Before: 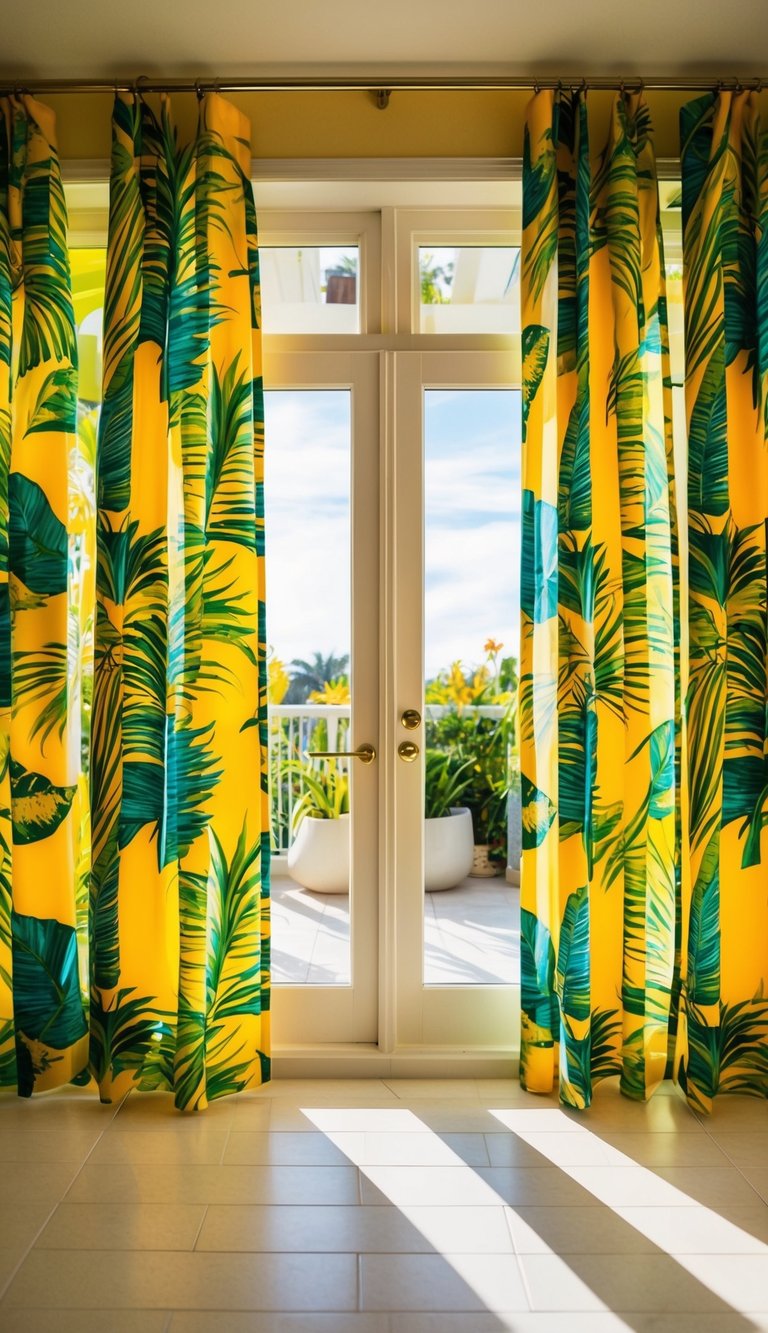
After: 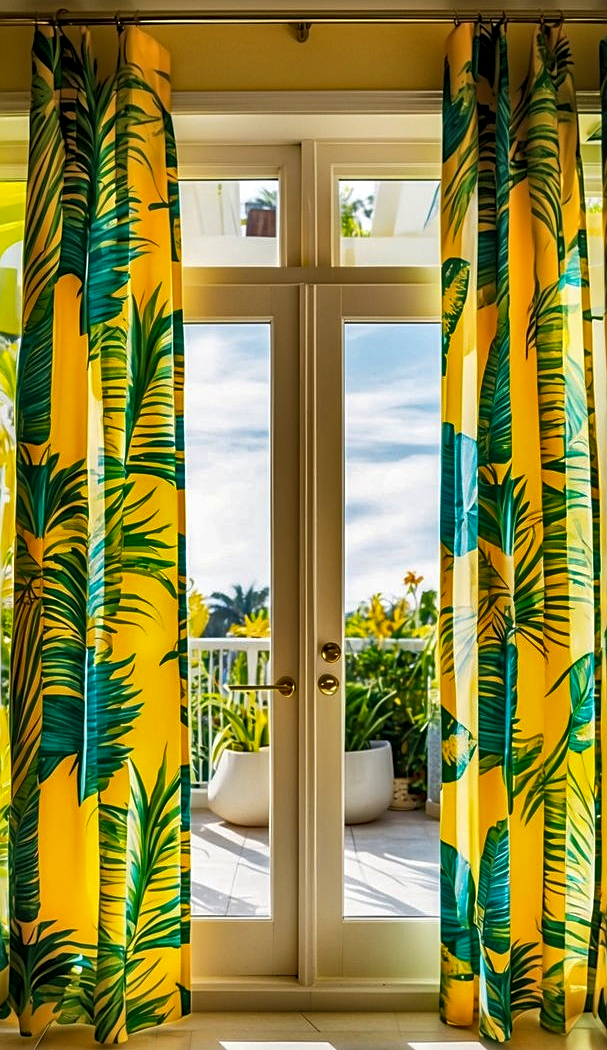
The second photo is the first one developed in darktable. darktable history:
local contrast: on, module defaults
crop and rotate: left 10.505%, top 5.092%, right 10.456%, bottom 16.111%
sharpen: on, module defaults
shadows and highlights: shadows 24.24, highlights -76.46, soften with gaussian
haze removal: compatibility mode true, adaptive false
